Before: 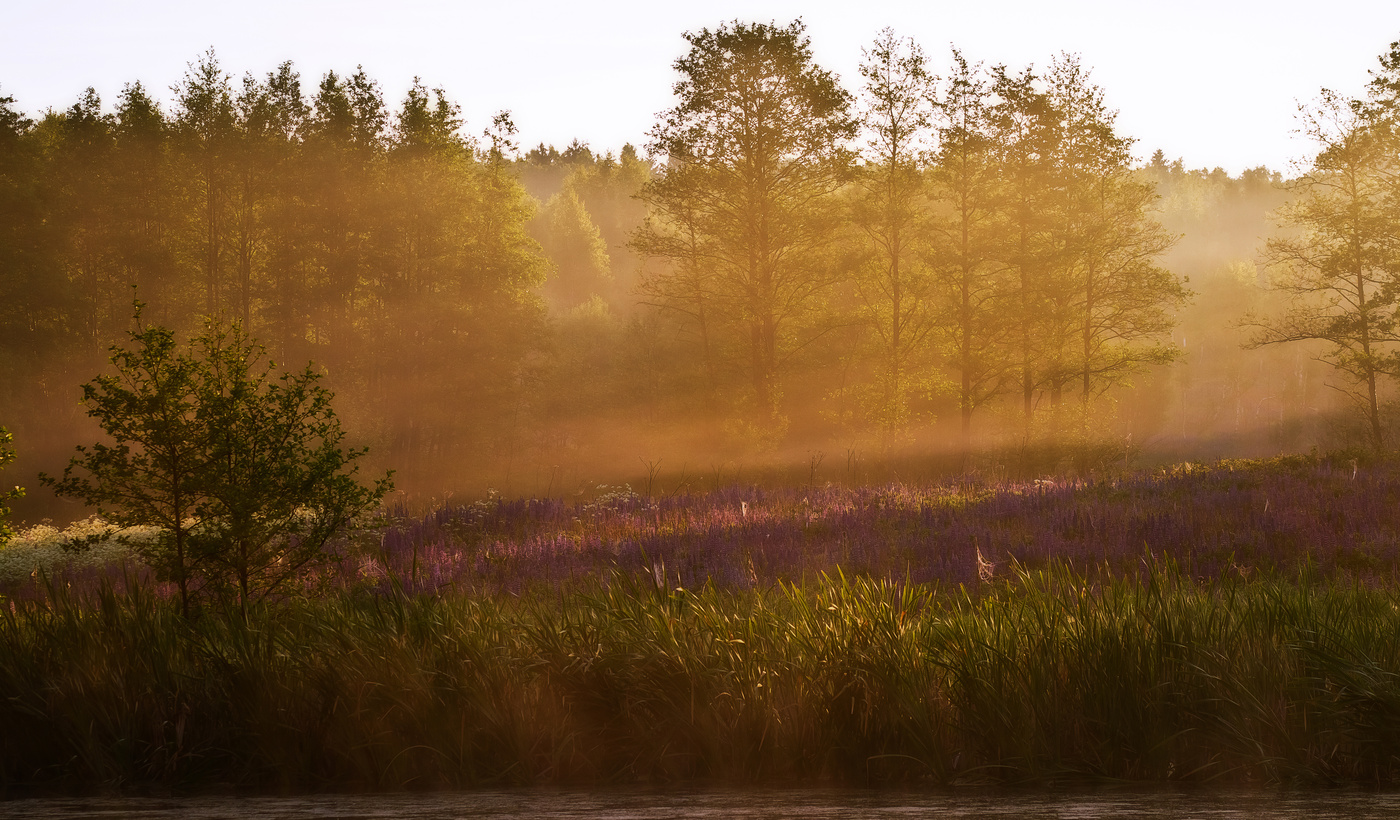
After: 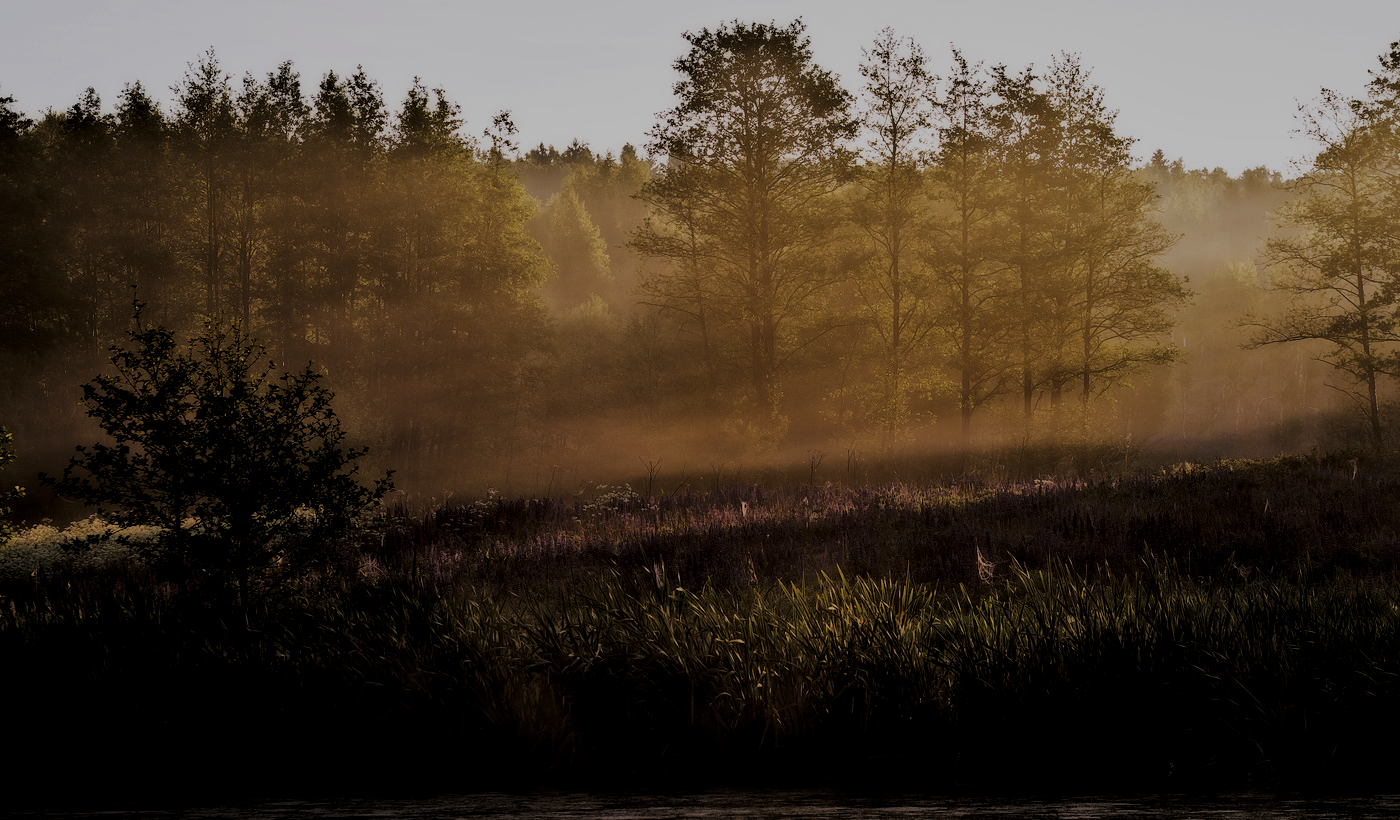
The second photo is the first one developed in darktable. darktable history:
shadows and highlights: shadows 25.21, highlights -26.46, highlights color adjustment 0.04%
levels: levels [0, 0.618, 1]
local contrast: mode bilateral grid, contrast 20, coarseness 50, detail 119%, midtone range 0.2
filmic rgb: black relative exposure -4.17 EV, white relative exposure 5.14 EV, hardness 2.09, contrast 1.158
